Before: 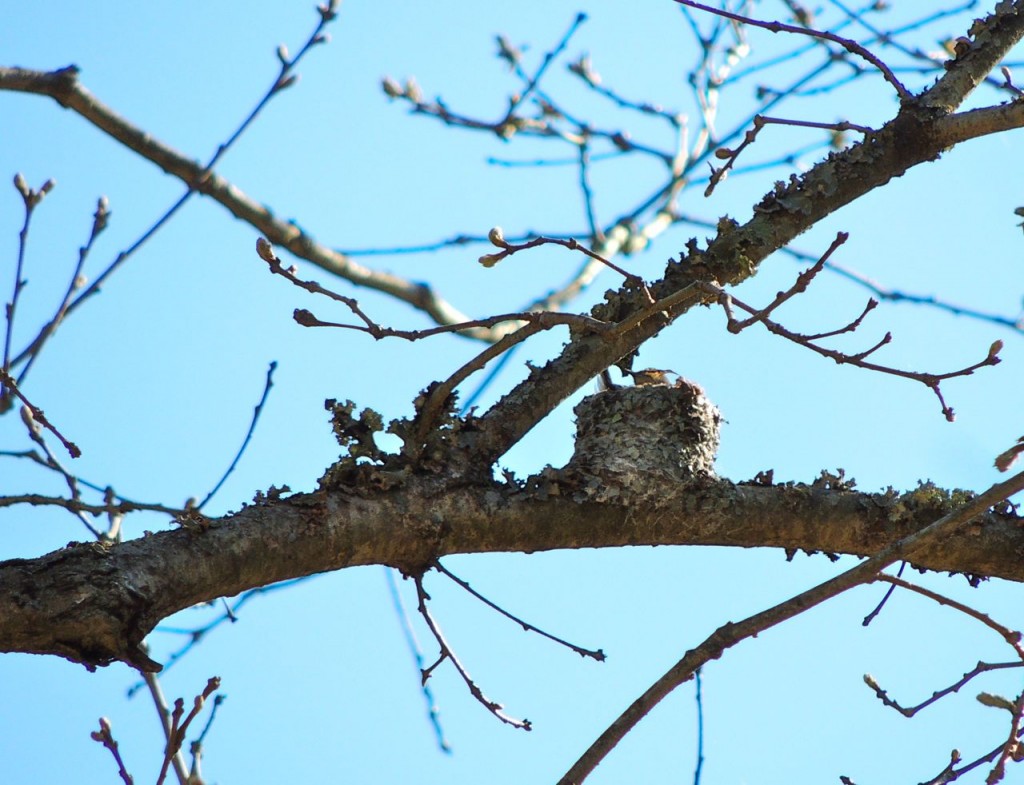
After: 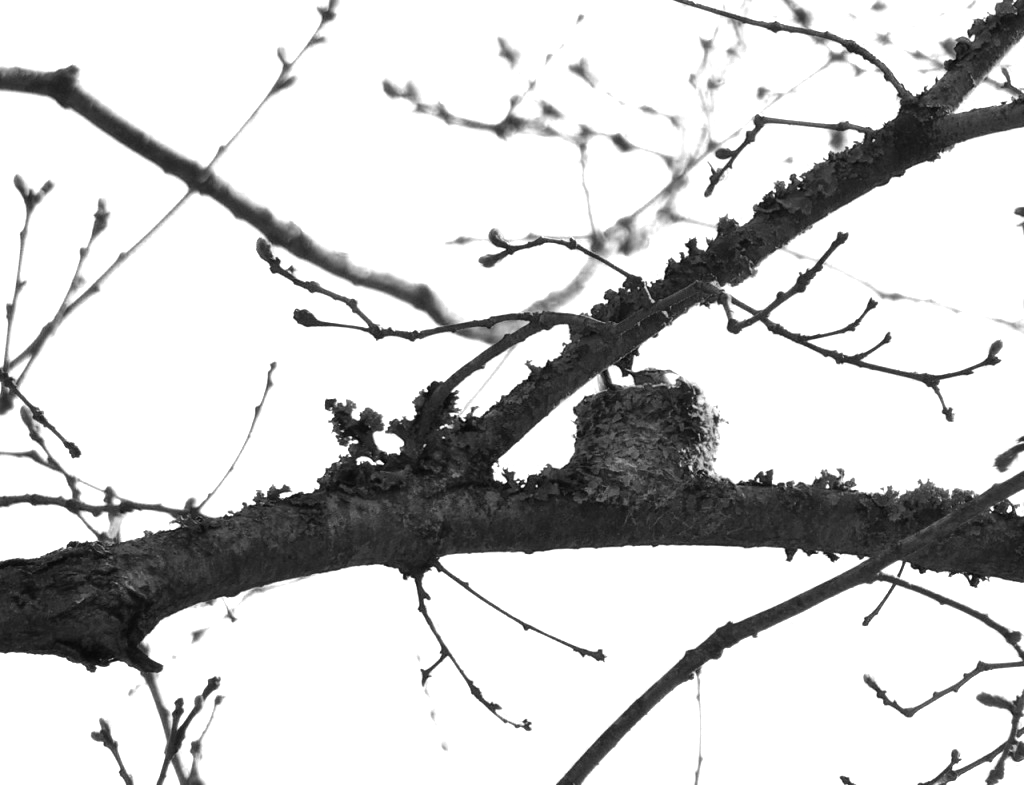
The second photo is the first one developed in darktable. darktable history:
color zones: curves: ch0 [(0.287, 0.048) (0.493, 0.484) (0.737, 0.816)]; ch1 [(0, 0) (0.143, 0) (0.286, 0) (0.429, 0) (0.571, 0) (0.714, 0) (0.857, 0)]
